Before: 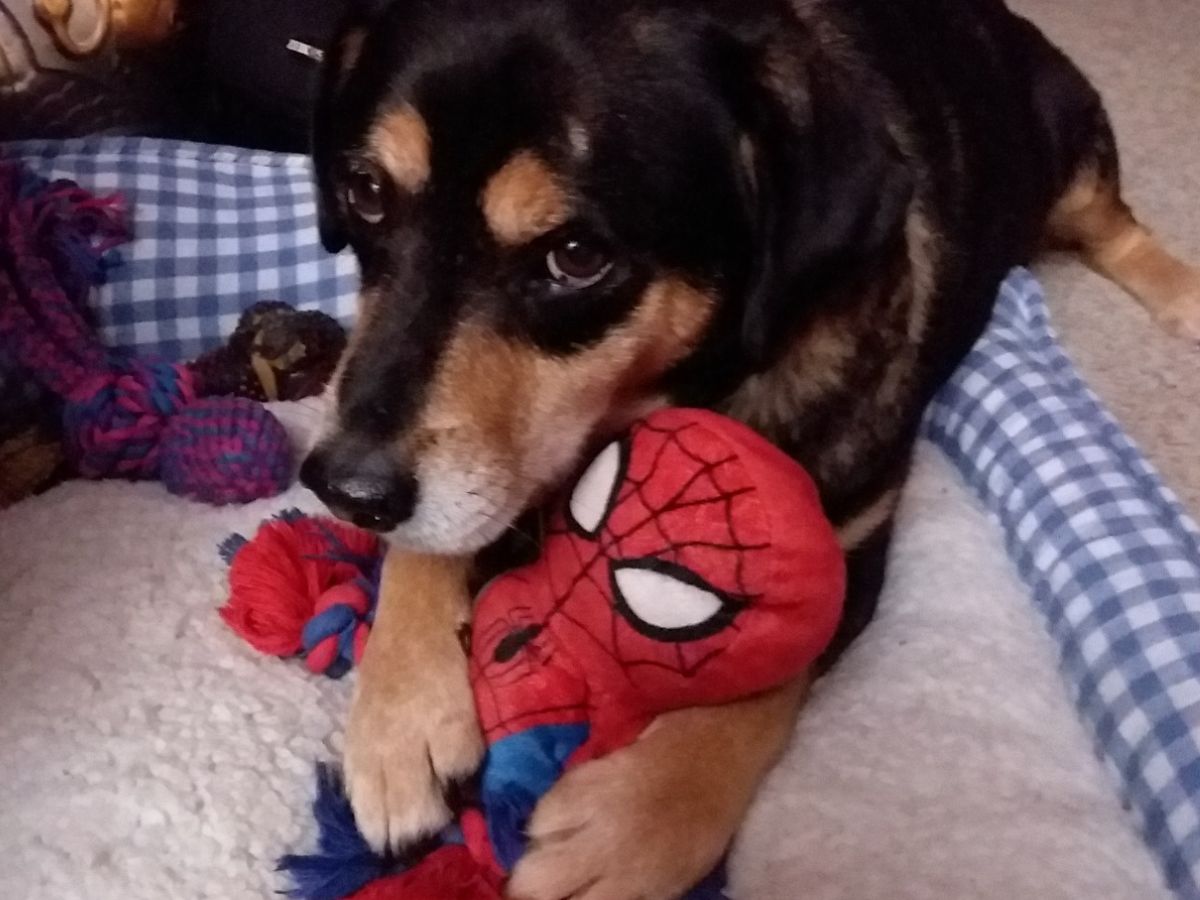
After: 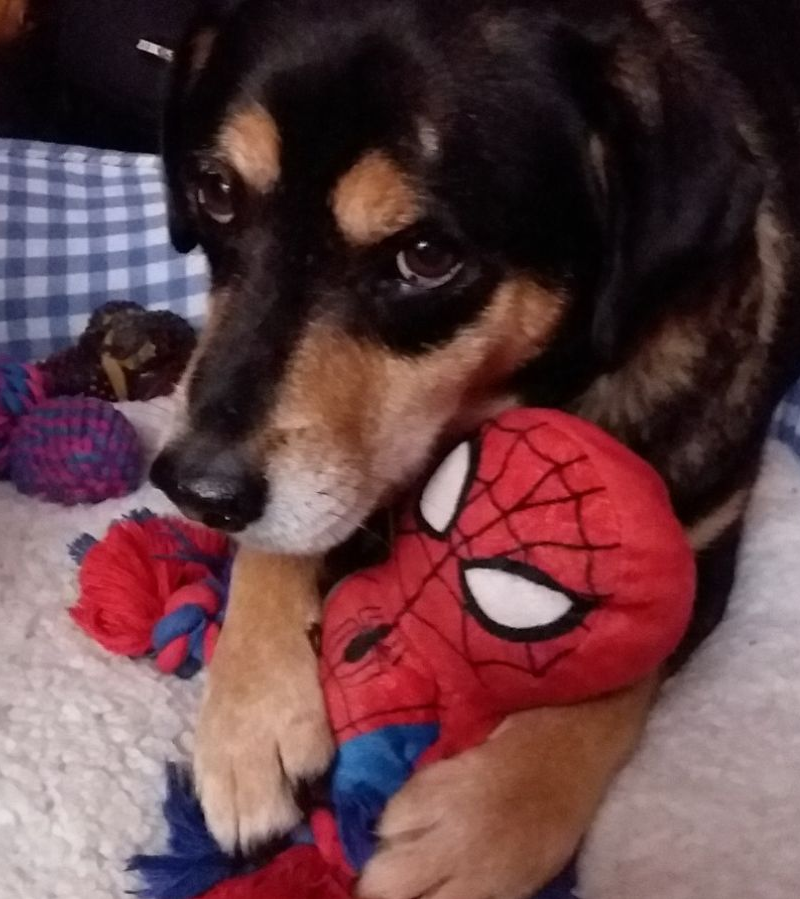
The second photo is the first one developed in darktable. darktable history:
crop and rotate: left 12.545%, right 20.787%
